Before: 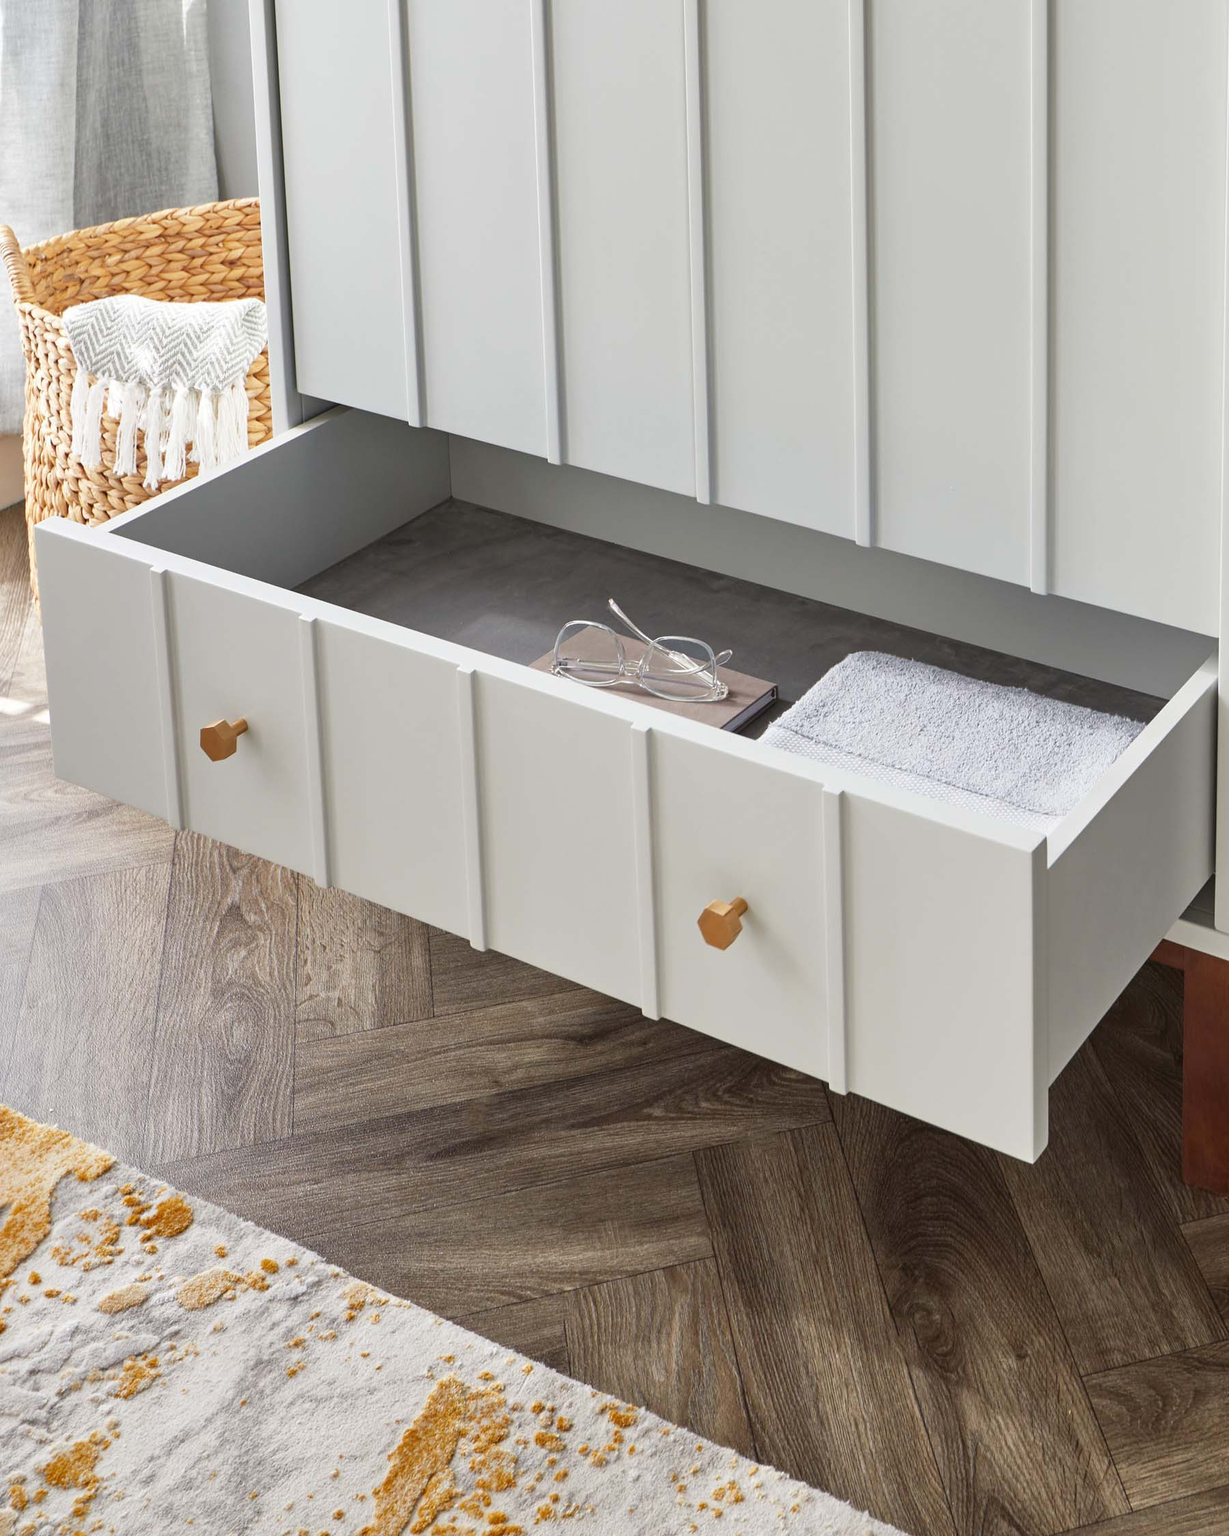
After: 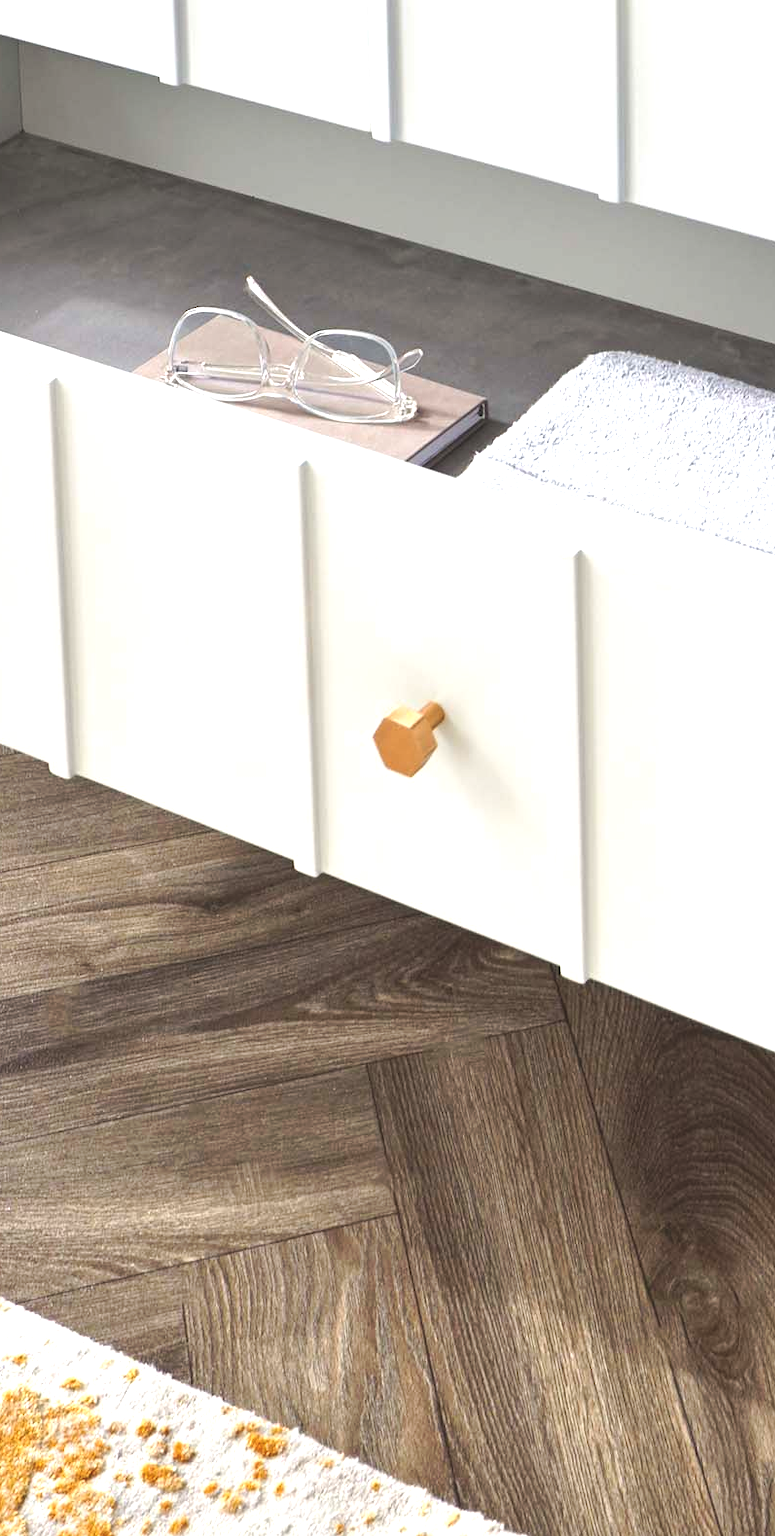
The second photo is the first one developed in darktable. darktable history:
exposure: black level correction -0.005, exposure 1 EV, compensate highlight preservation false
crop: left 35.478%, top 26.371%, right 20.219%, bottom 3.426%
tone curve: curves: ch0 [(0, 0) (0.003, 0.003) (0.011, 0.011) (0.025, 0.024) (0.044, 0.043) (0.069, 0.068) (0.1, 0.097) (0.136, 0.133) (0.177, 0.173) (0.224, 0.219) (0.277, 0.27) (0.335, 0.327) (0.399, 0.39) (0.468, 0.457) (0.543, 0.545) (0.623, 0.625) (0.709, 0.71) (0.801, 0.801) (0.898, 0.898) (1, 1)], preserve colors none
